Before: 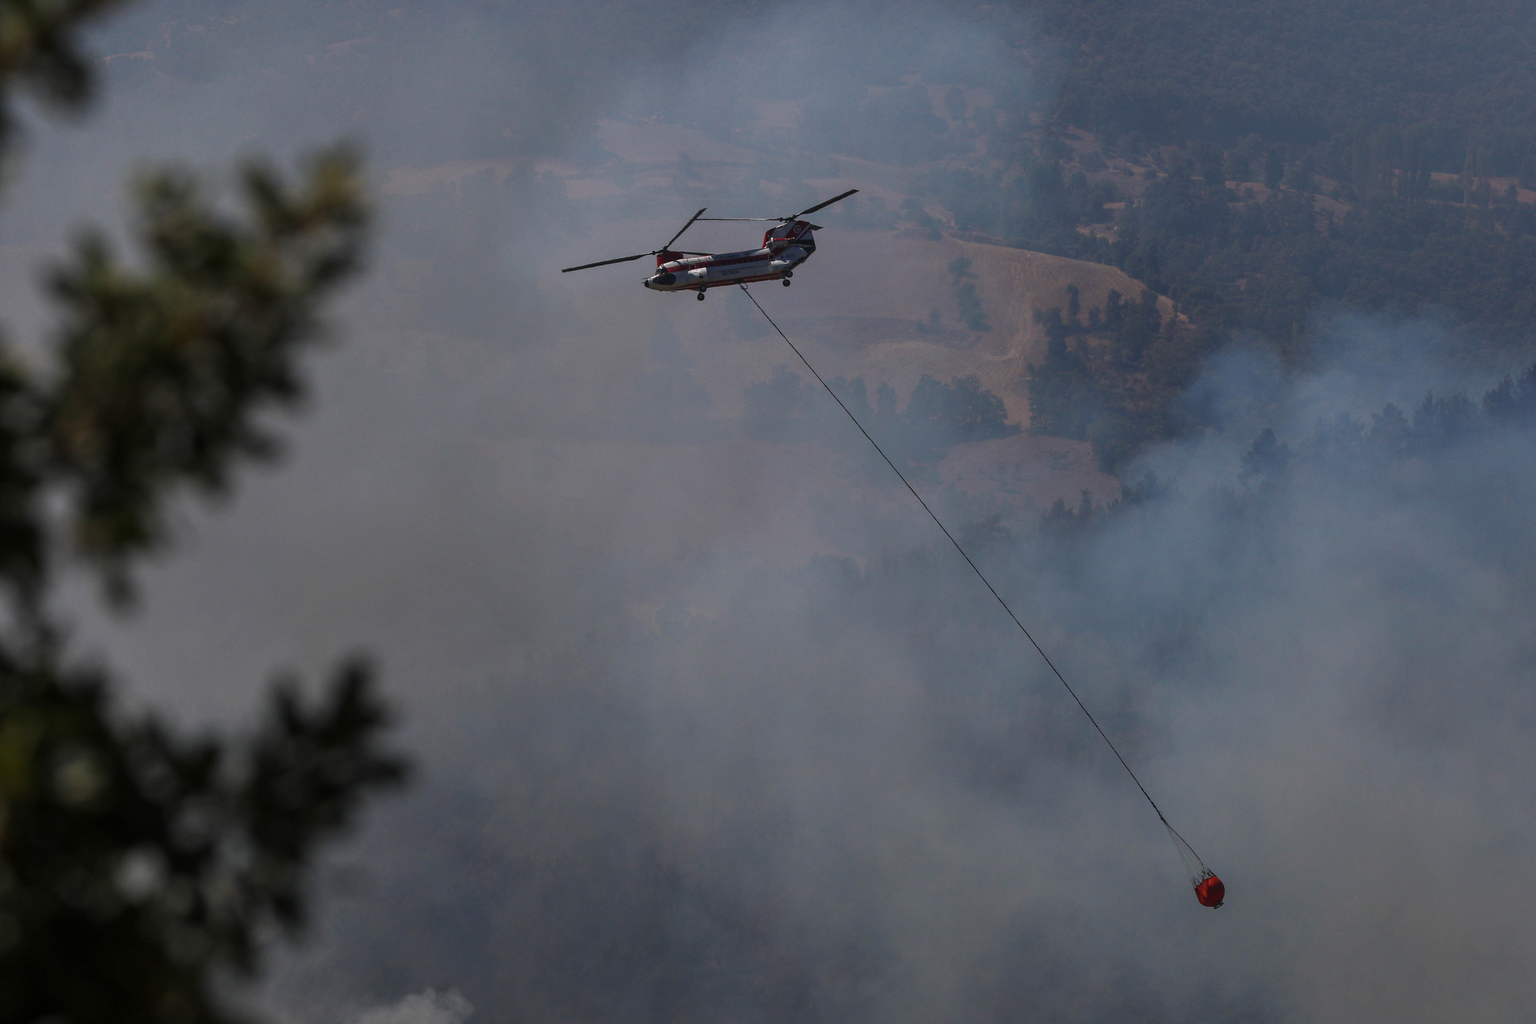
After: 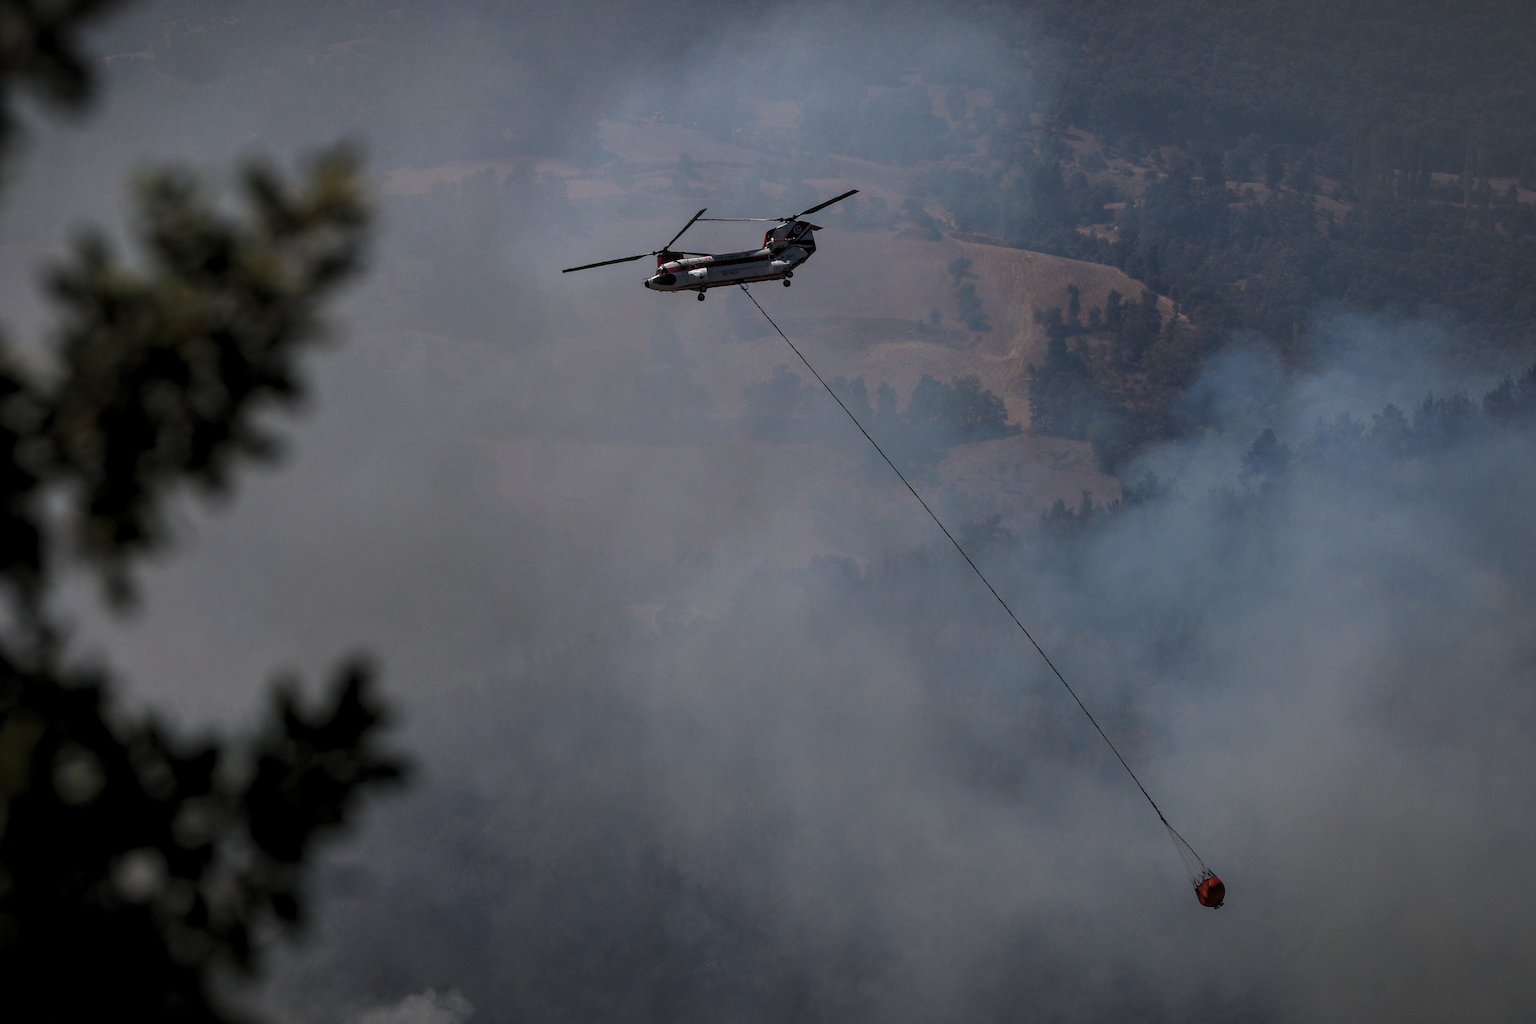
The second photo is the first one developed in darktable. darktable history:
vignetting: fall-off start 81.33%, fall-off radius 61.85%, brightness -0.575, automatic ratio true, width/height ratio 1.412
levels: levels [0.062, 0.494, 0.925]
